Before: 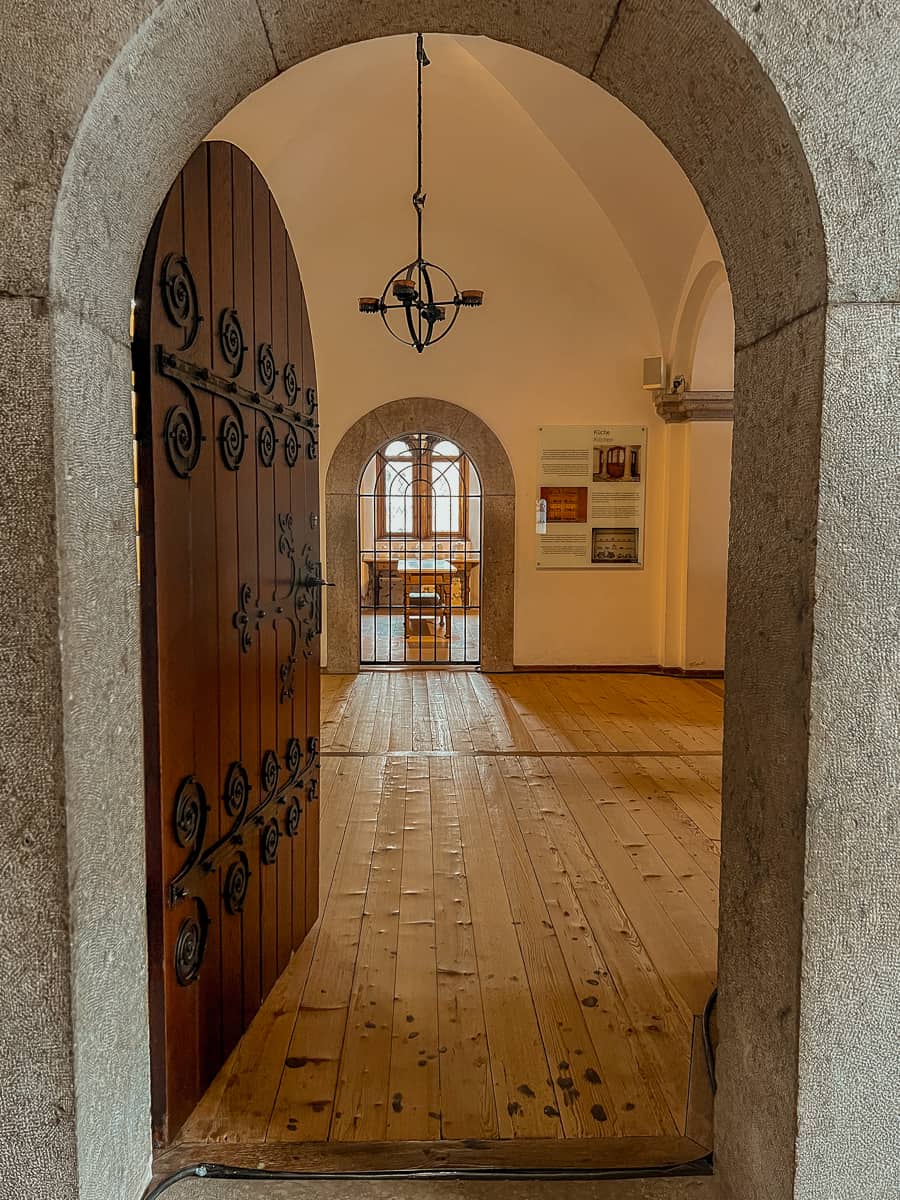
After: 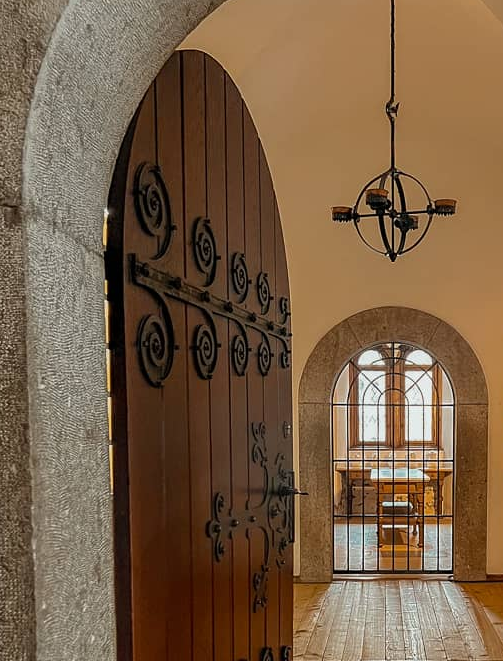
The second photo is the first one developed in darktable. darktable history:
crop and rotate: left 3.025%, top 7.656%, right 41.04%, bottom 37.184%
